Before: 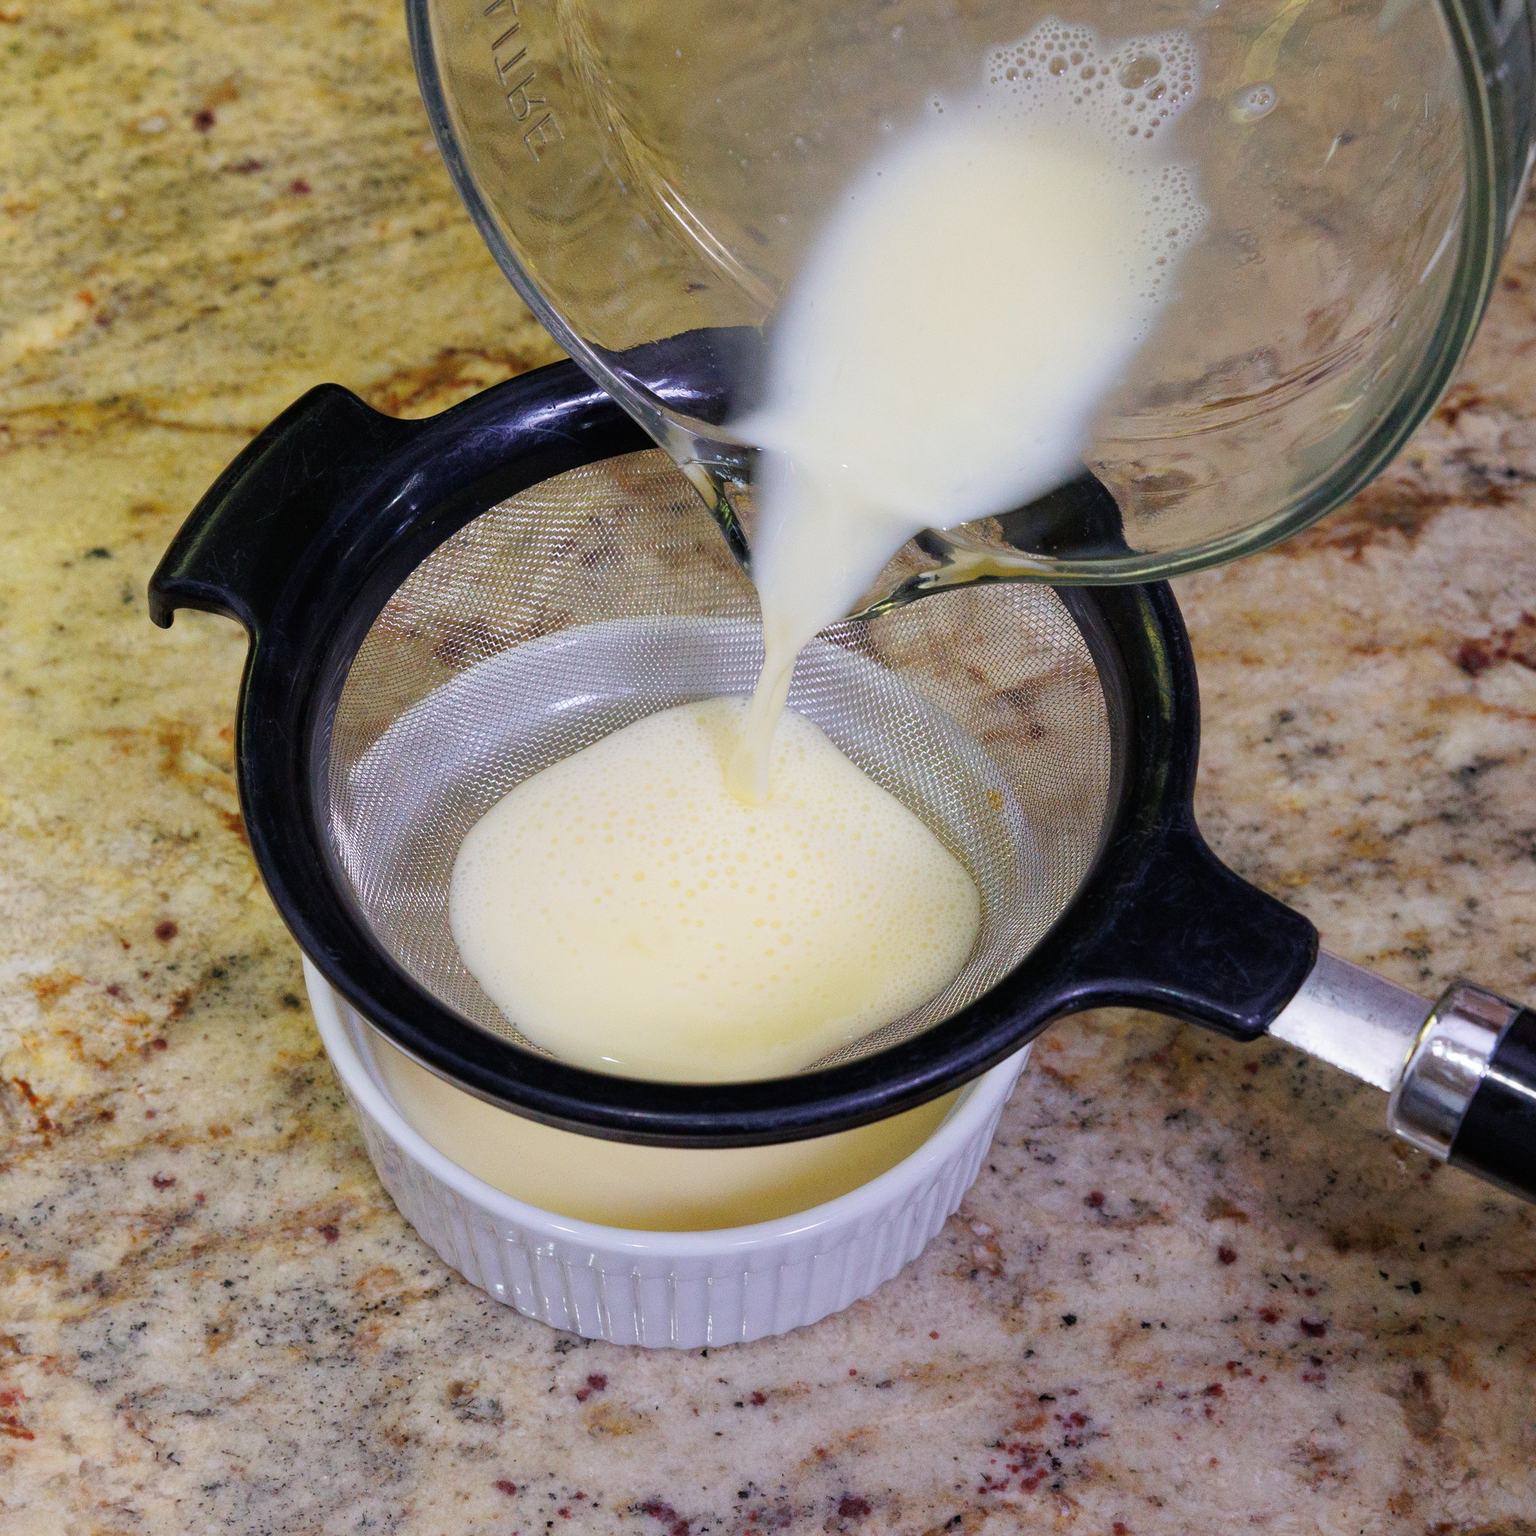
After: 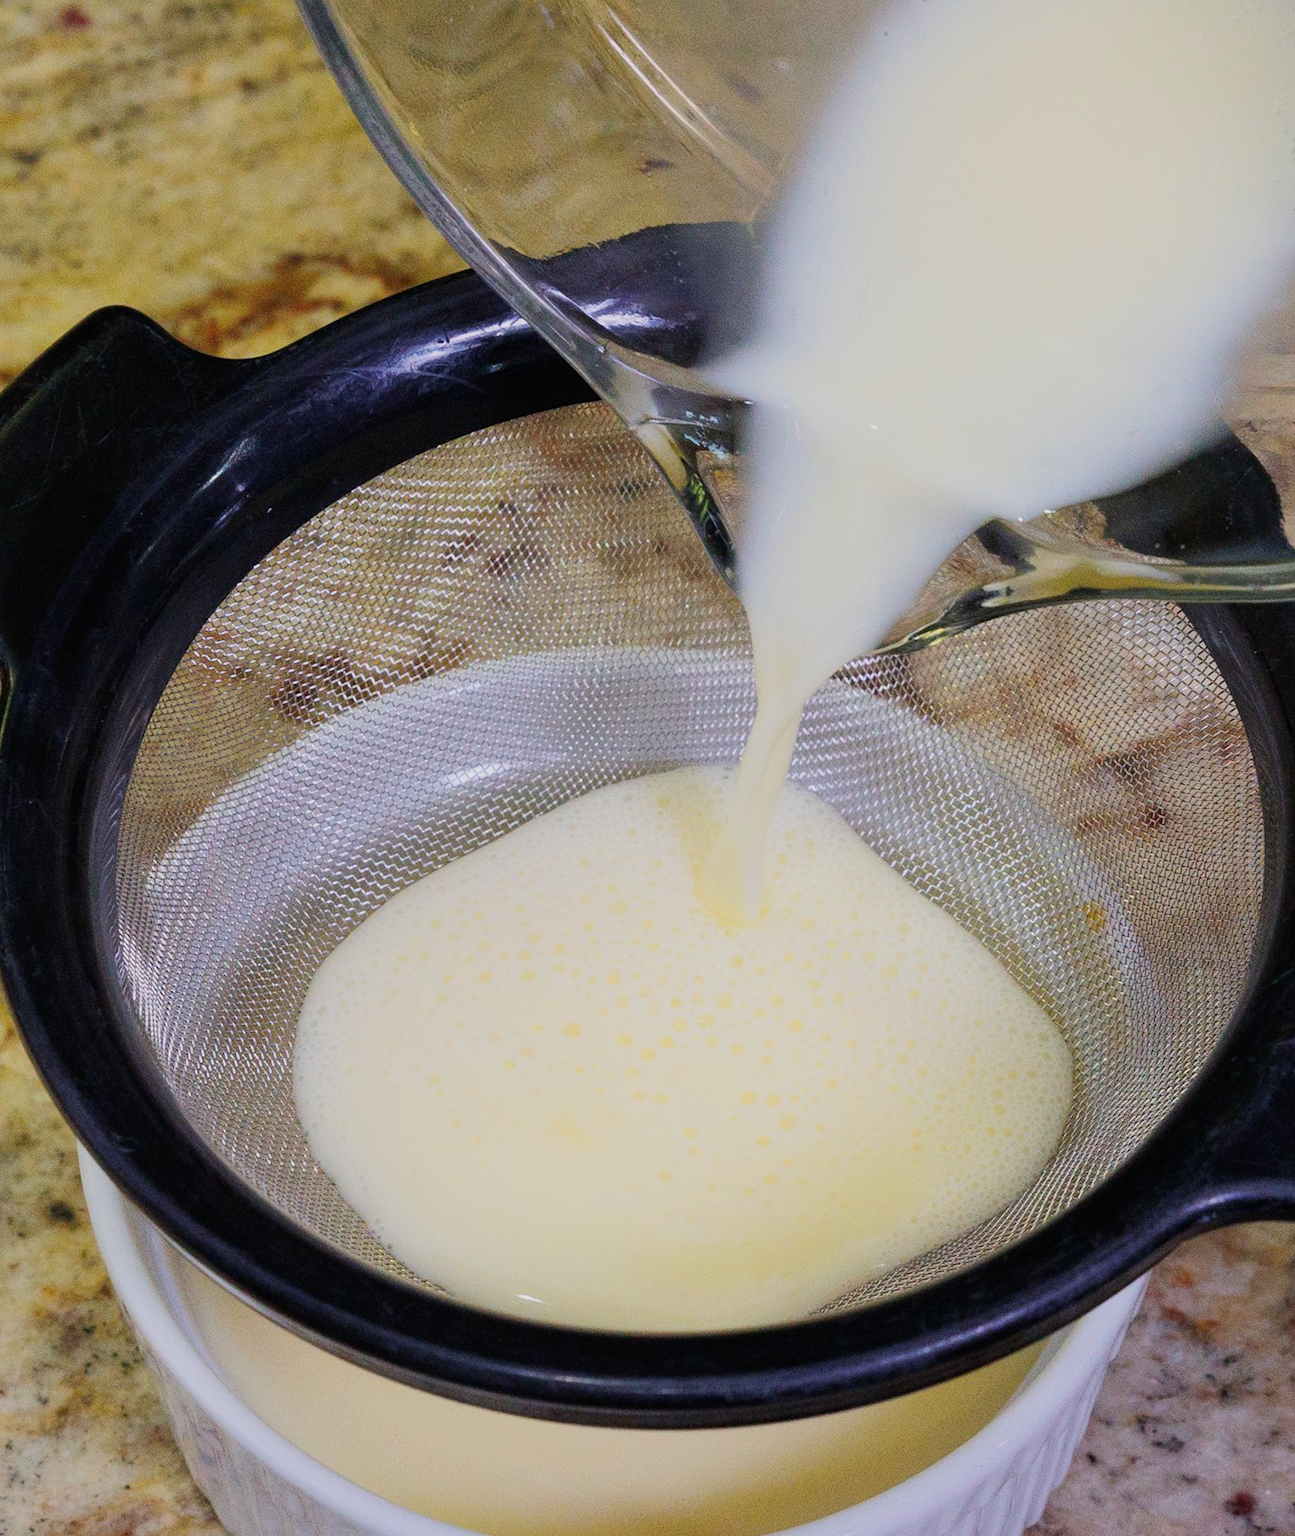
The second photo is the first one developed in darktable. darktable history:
crop: left 16.245%, top 11.432%, right 26.275%, bottom 20.431%
tone equalizer: -8 EV -0.002 EV, -7 EV 0.004 EV, -6 EV -0.024 EV, -5 EV 0.012 EV, -4 EV -0.026 EV, -3 EV 0.026 EV, -2 EV -0.072 EV, -1 EV -0.318 EV, +0 EV -0.565 EV, edges refinement/feathering 500, mask exposure compensation -1.57 EV, preserve details no
